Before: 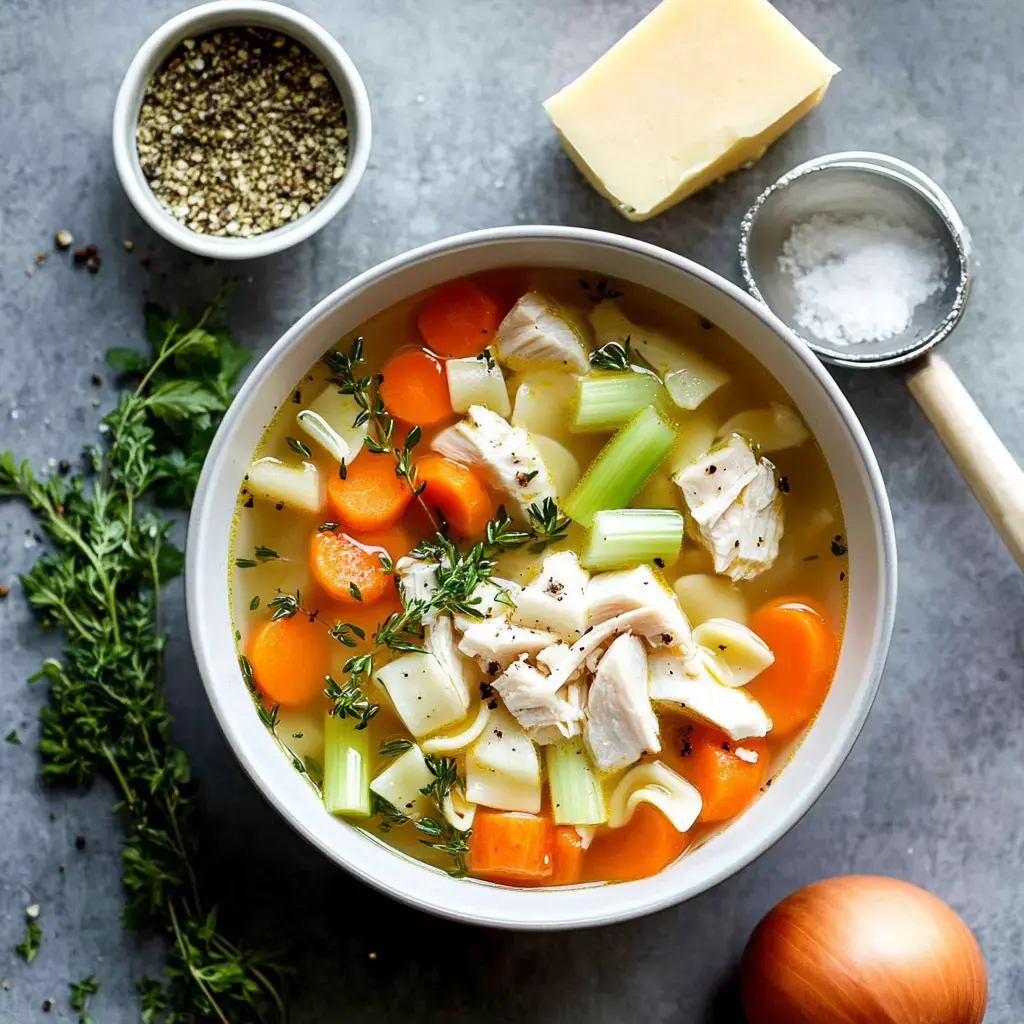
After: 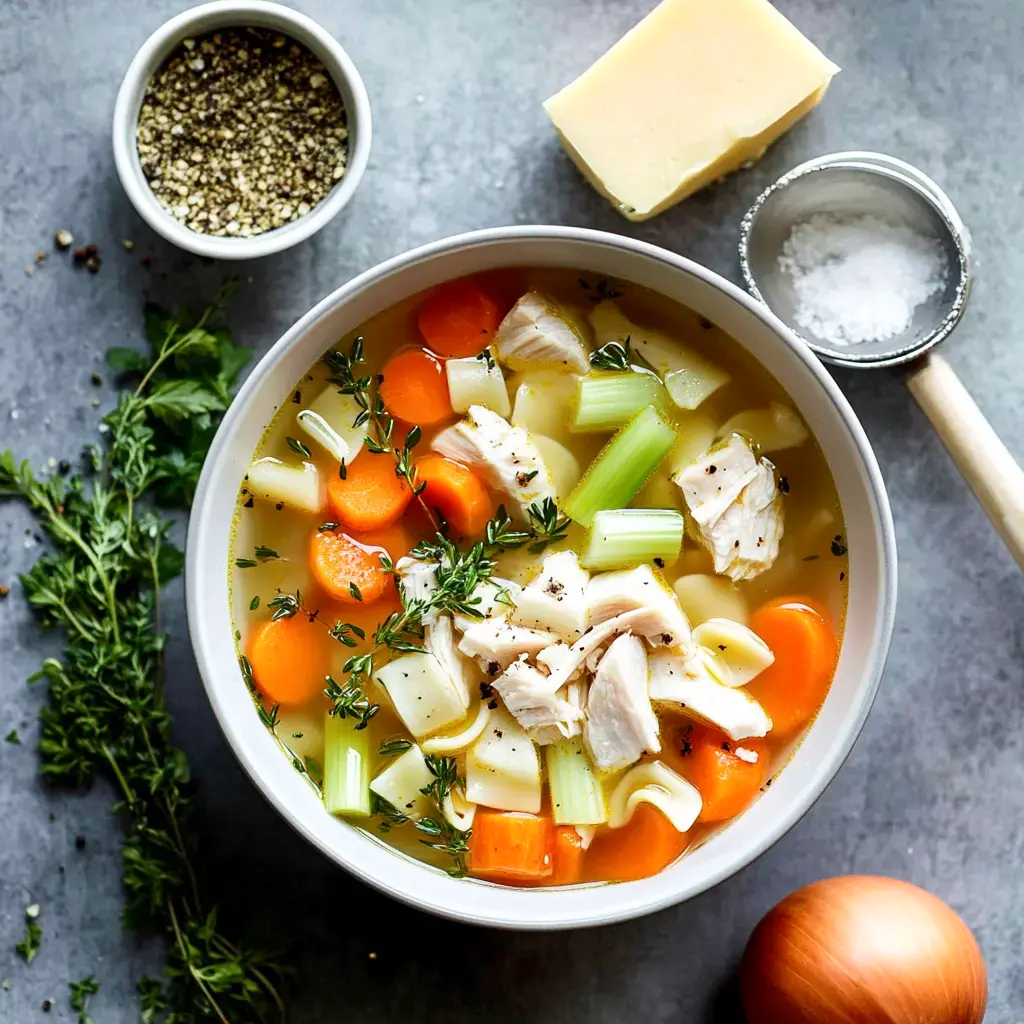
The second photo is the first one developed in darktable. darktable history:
exposure: compensate exposure bias true, compensate highlight preservation false
contrast brightness saturation: contrast 0.103, brightness 0.017, saturation 0.024
